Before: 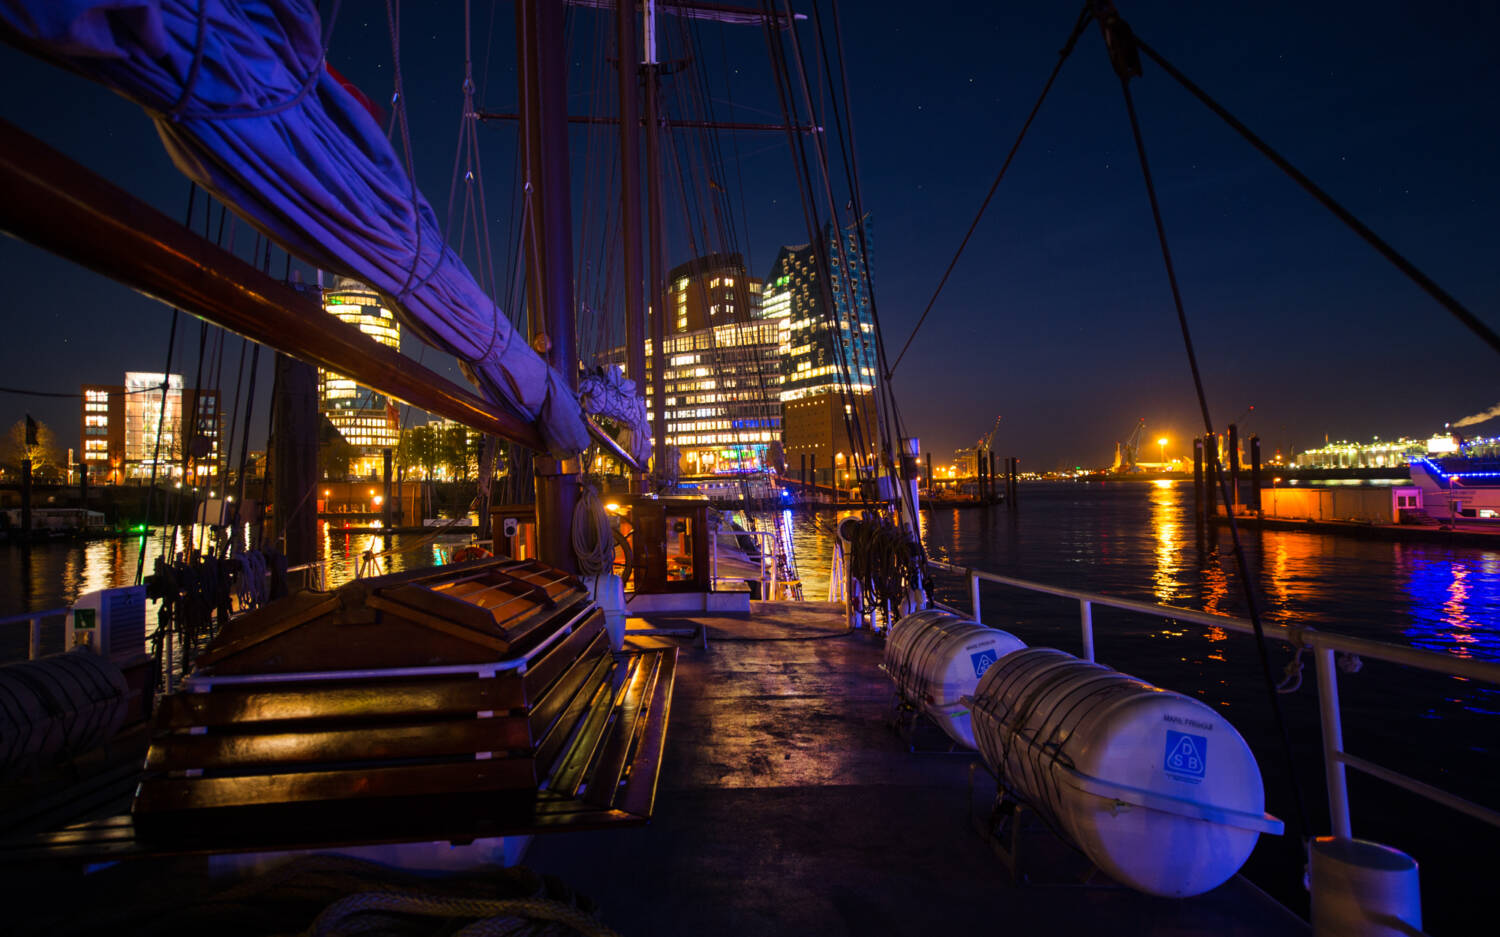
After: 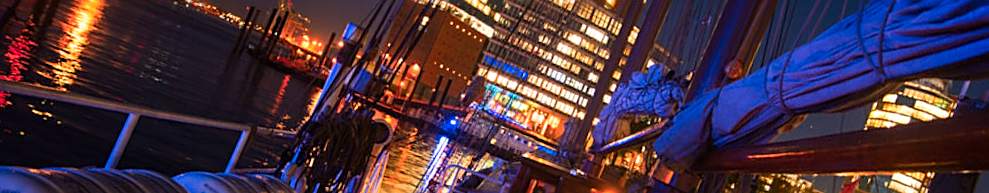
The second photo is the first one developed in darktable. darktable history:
rotate and perspective: rotation -5°, crop left 0.05, crop right 0.952, crop top 0.11, crop bottom 0.89
color zones: curves: ch1 [(0.263, 0.53) (0.376, 0.287) (0.487, 0.512) (0.748, 0.547) (1, 0.513)]; ch2 [(0.262, 0.45) (0.751, 0.477)], mix 31.98%
sharpen: on, module defaults
crop and rotate: angle 16.12°, top 30.835%, bottom 35.653%
